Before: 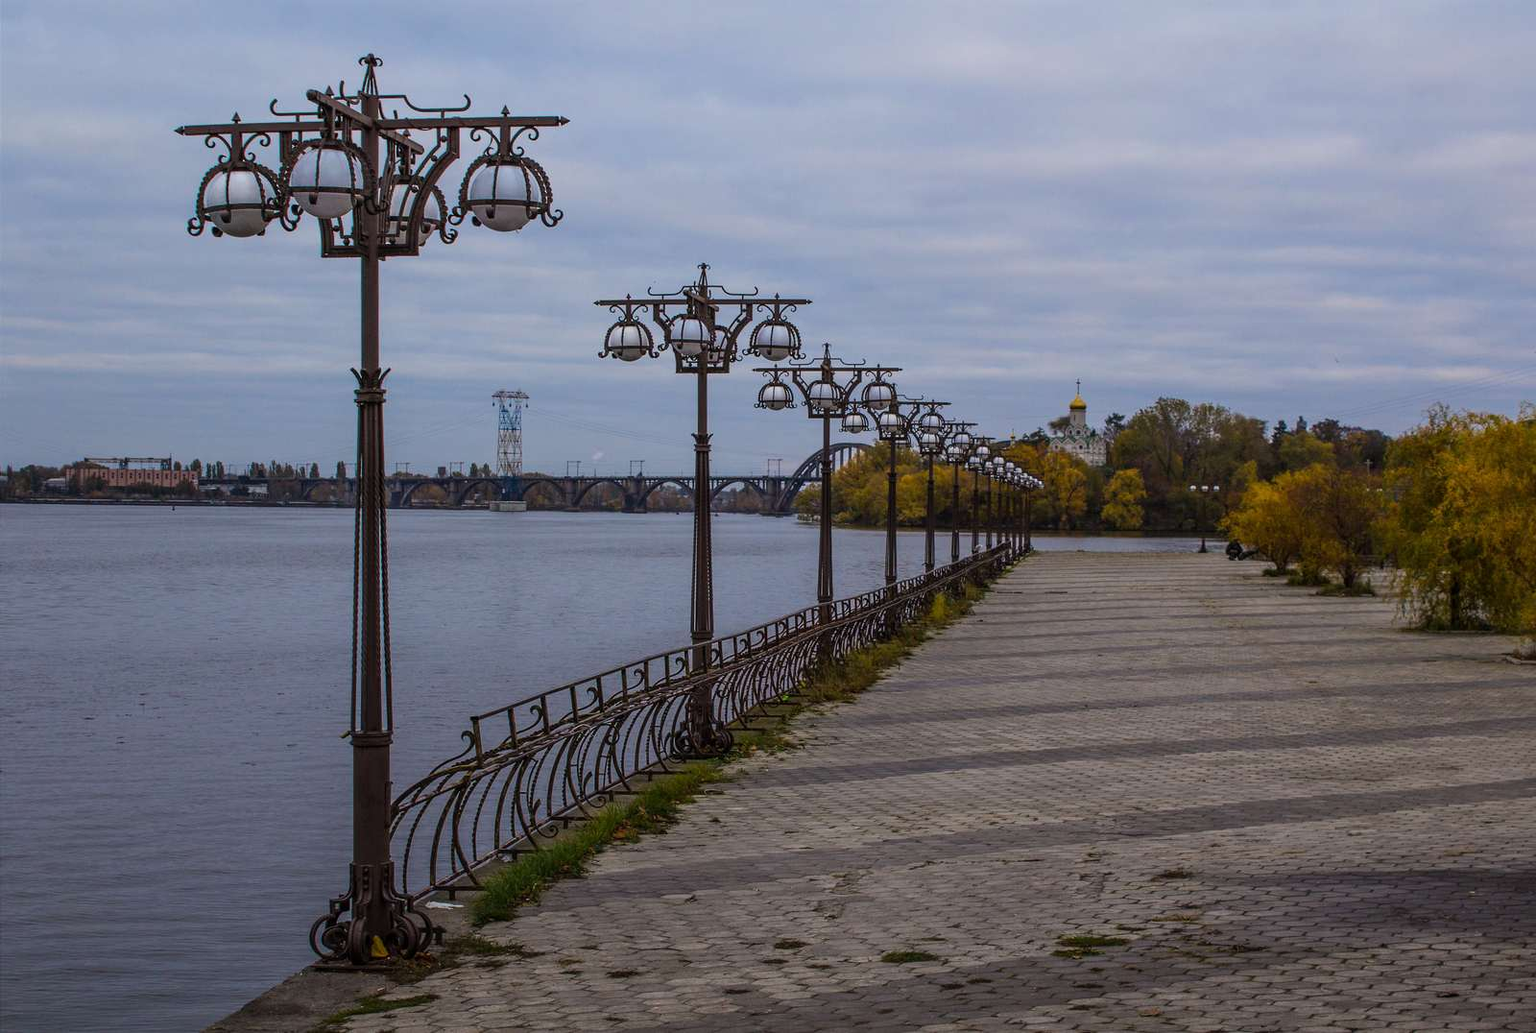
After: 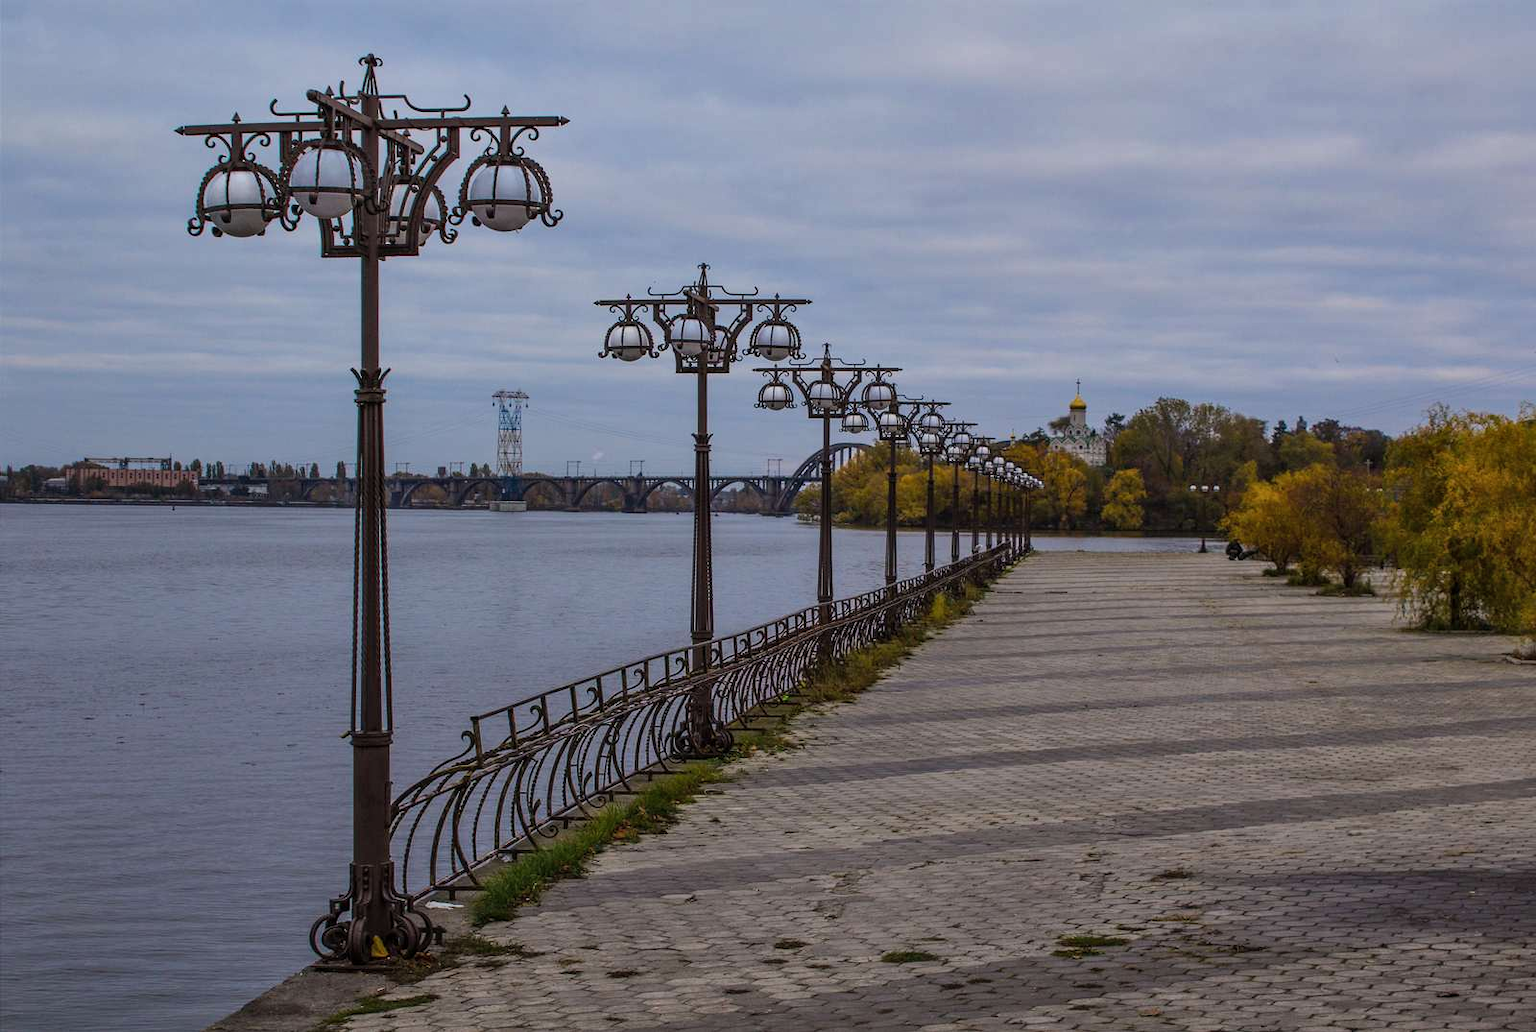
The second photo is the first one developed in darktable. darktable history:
shadows and highlights: highlights color adjustment 42.35%, low approximation 0.01, soften with gaussian
